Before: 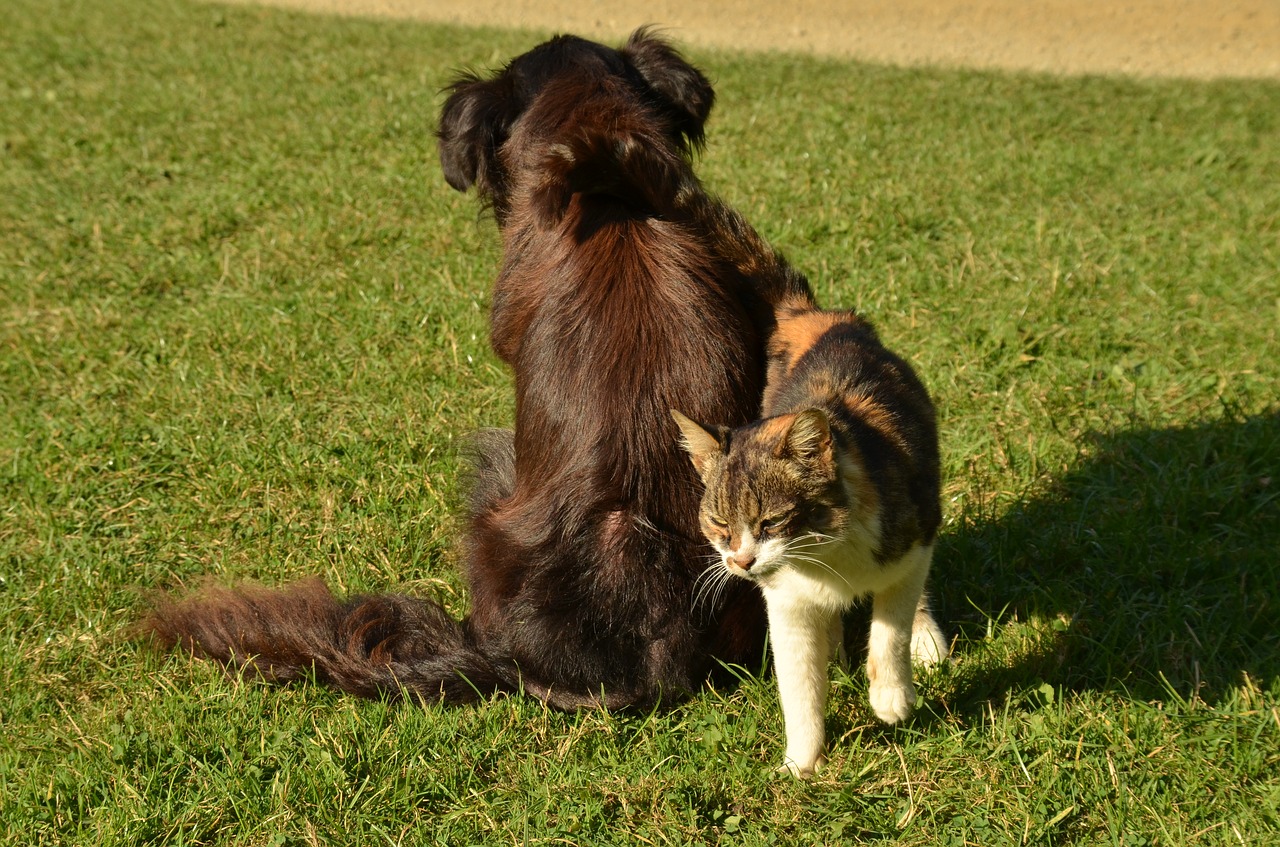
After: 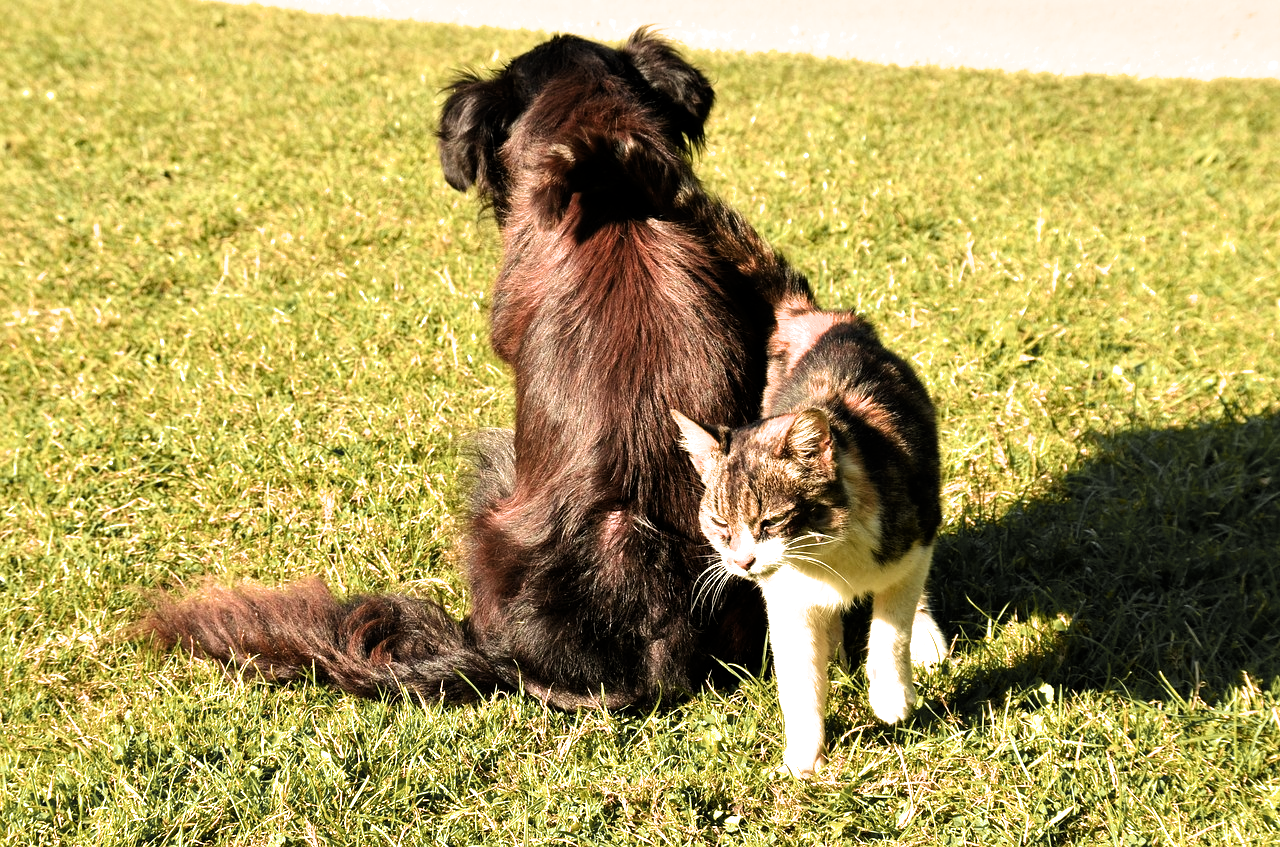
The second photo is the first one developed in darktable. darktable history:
exposure: black level correction 0, exposure 1.199 EV, compensate exposure bias true, compensate highlight preservation false
color zones: curves: ch1 [(0.29, 0.492) (0.373, 0.185) (0.509, 0.481)]; ch2 [(0.25, 0.462) (0.749, 0.457)]
filmic rgb: black relative exposure -8.7 EV, white relative exposure 2.73 EV, threshold 2.96 EV, target black luminance 0%, hardness 6.26, latitude 77%, contrast 1.326, shadows ↔ highlights balance -0.332%, color science v6 (2022), enable highlight reconstruction true
